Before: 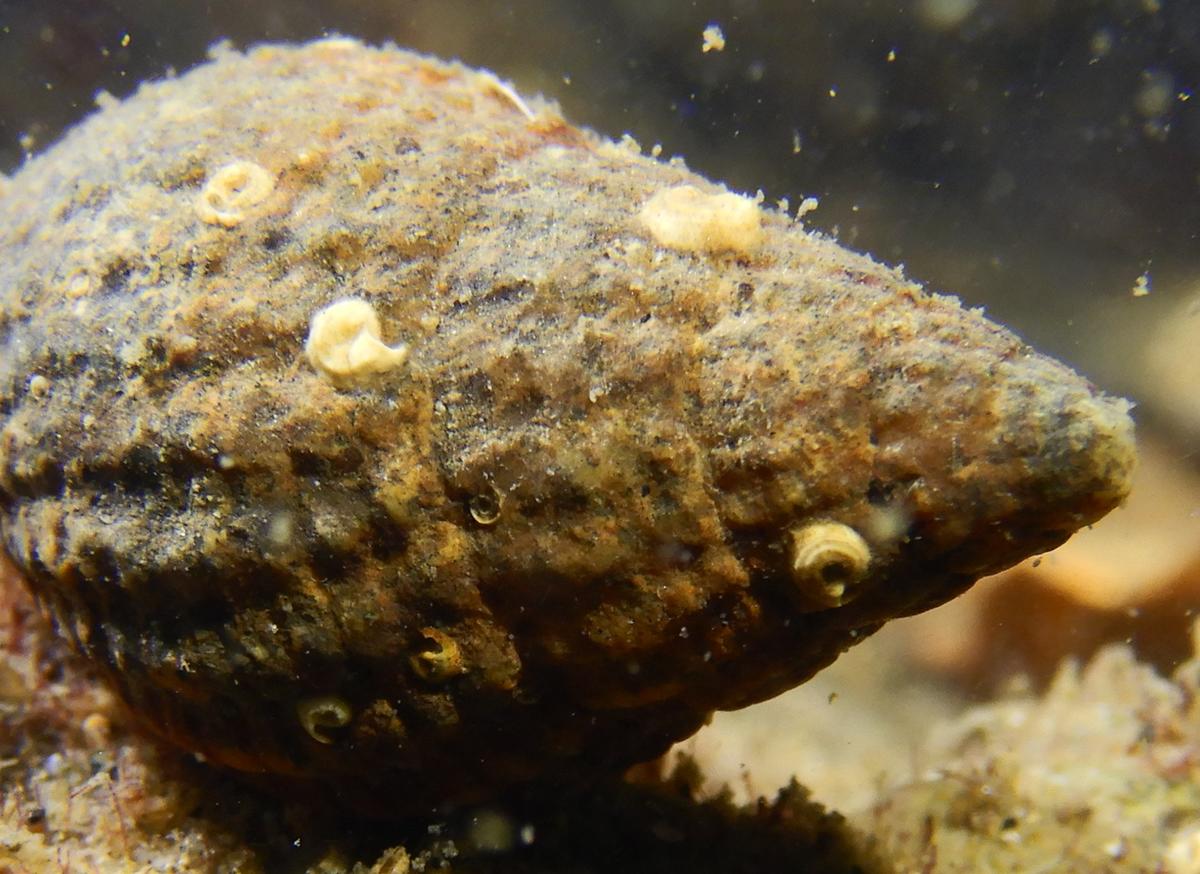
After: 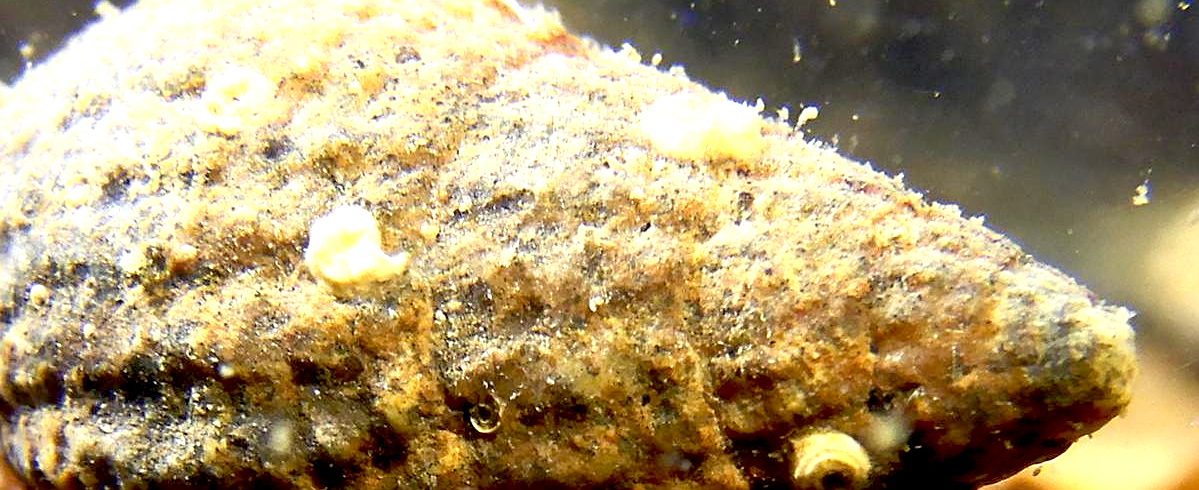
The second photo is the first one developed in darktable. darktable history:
sharpen: on, module defaults
crop and rotate: top 10.605%, bottom 33.274%
exposure: black level correction 0.01, exposure 1 EV, compensate highlight preservation false
